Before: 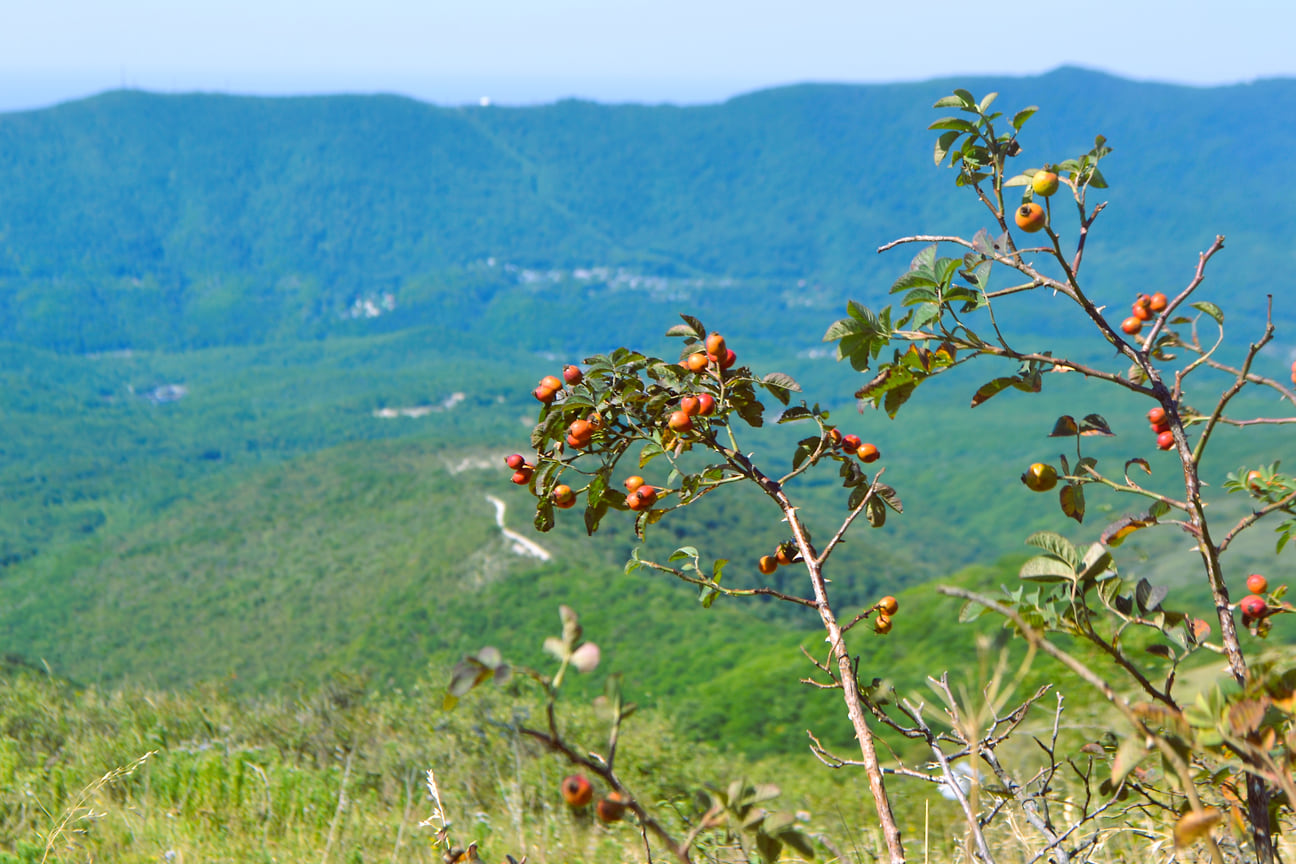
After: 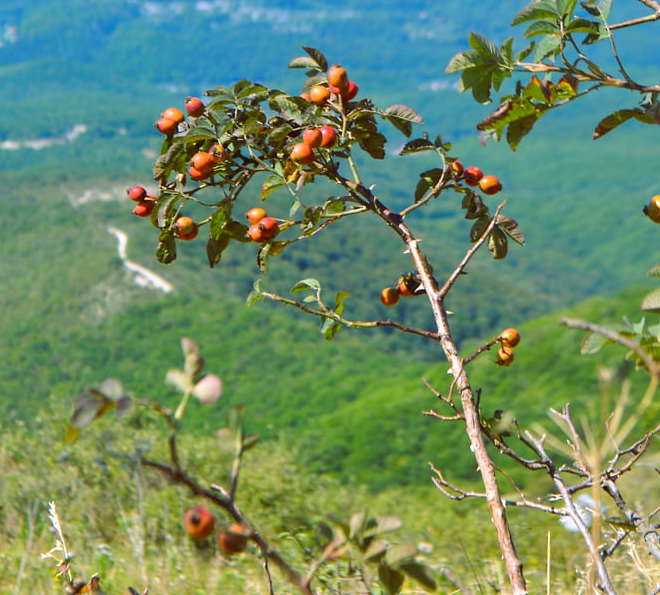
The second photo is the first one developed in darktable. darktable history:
tone equalizer: on, module defaults
crop and rotate: left 29.21%, top 31.063%, right 19.815%
